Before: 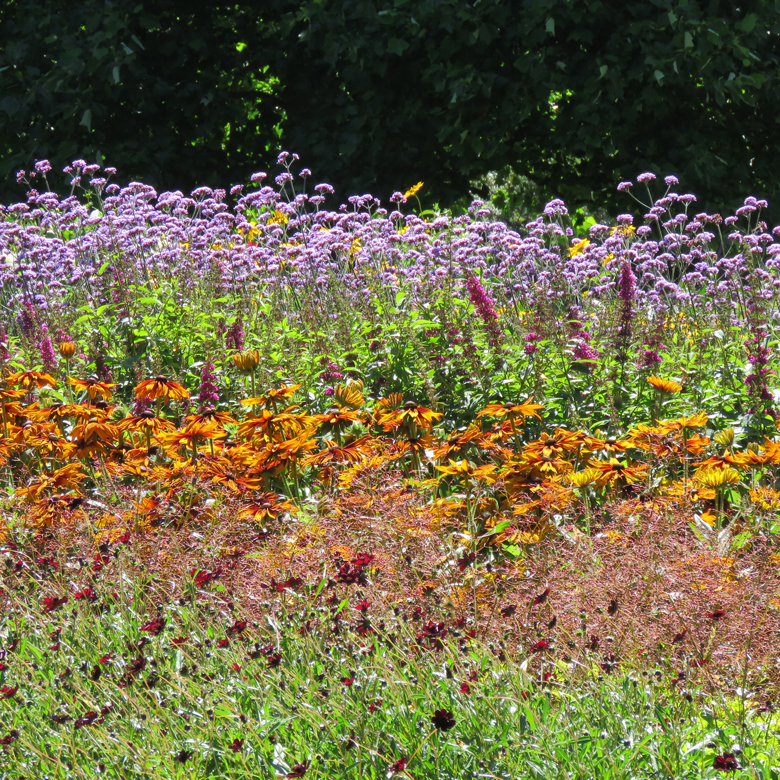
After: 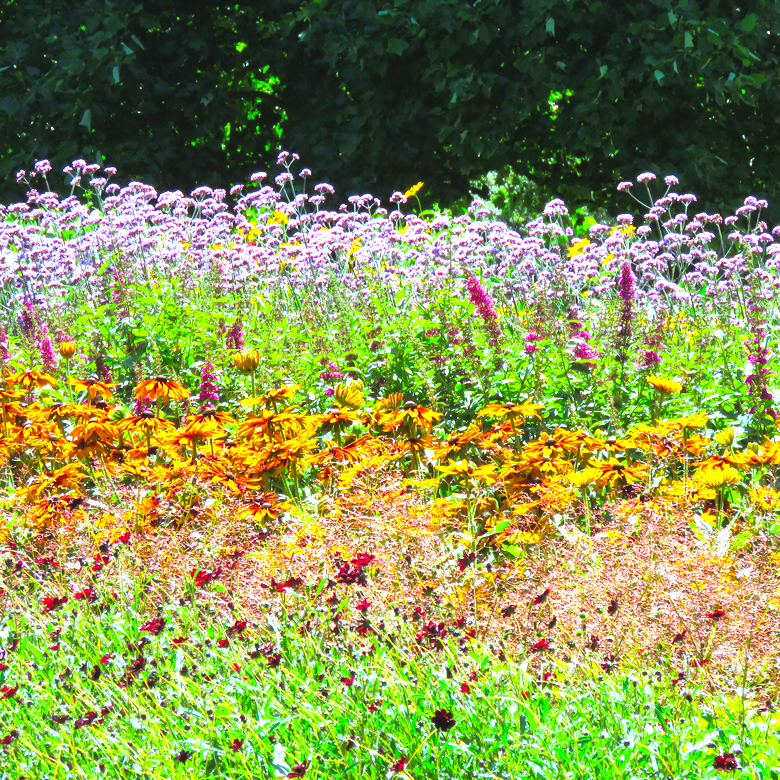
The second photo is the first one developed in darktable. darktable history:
exposure: black level correction 0, exposure 1.096 EV, compensate highlight preservation false
color balance rgb: highlights gain › luminance 15.413%, highlights gain › chroma 3.934%, highlights gain › hue 212.31°, perceptual saturation grading › global saturation 30.037%, global vibrance 9.546%
